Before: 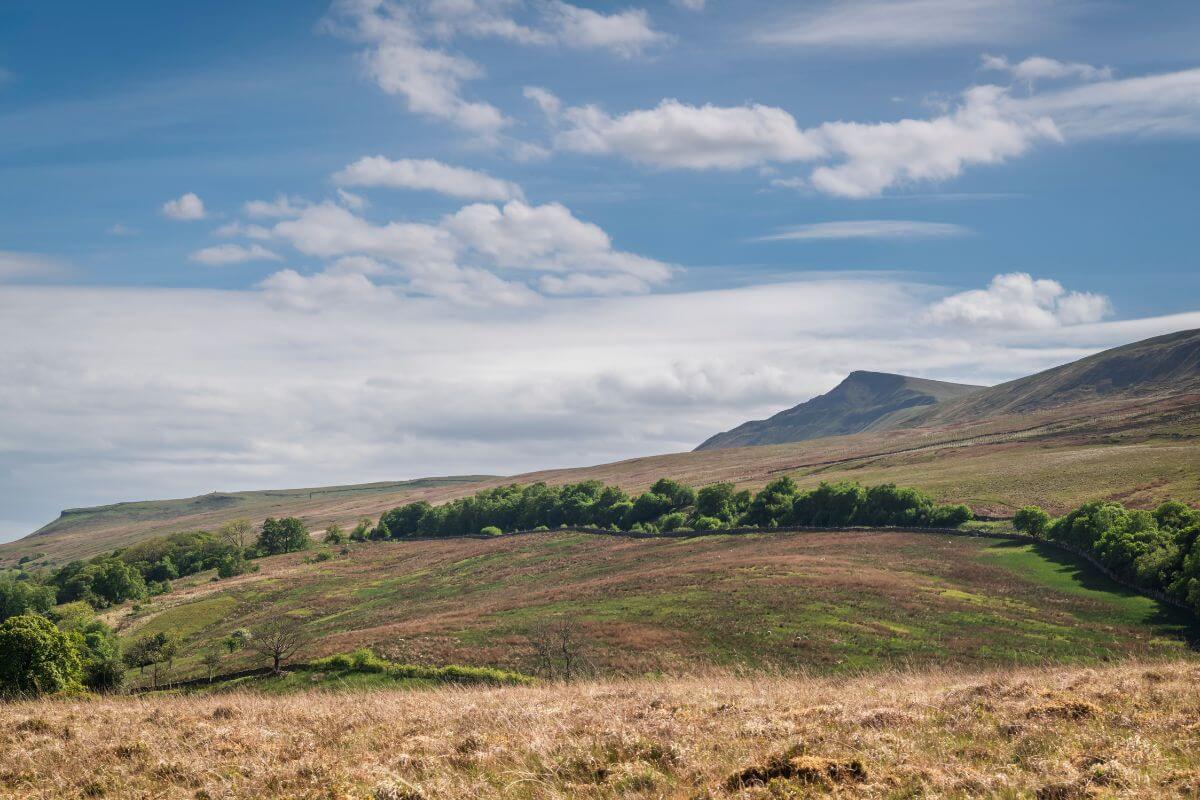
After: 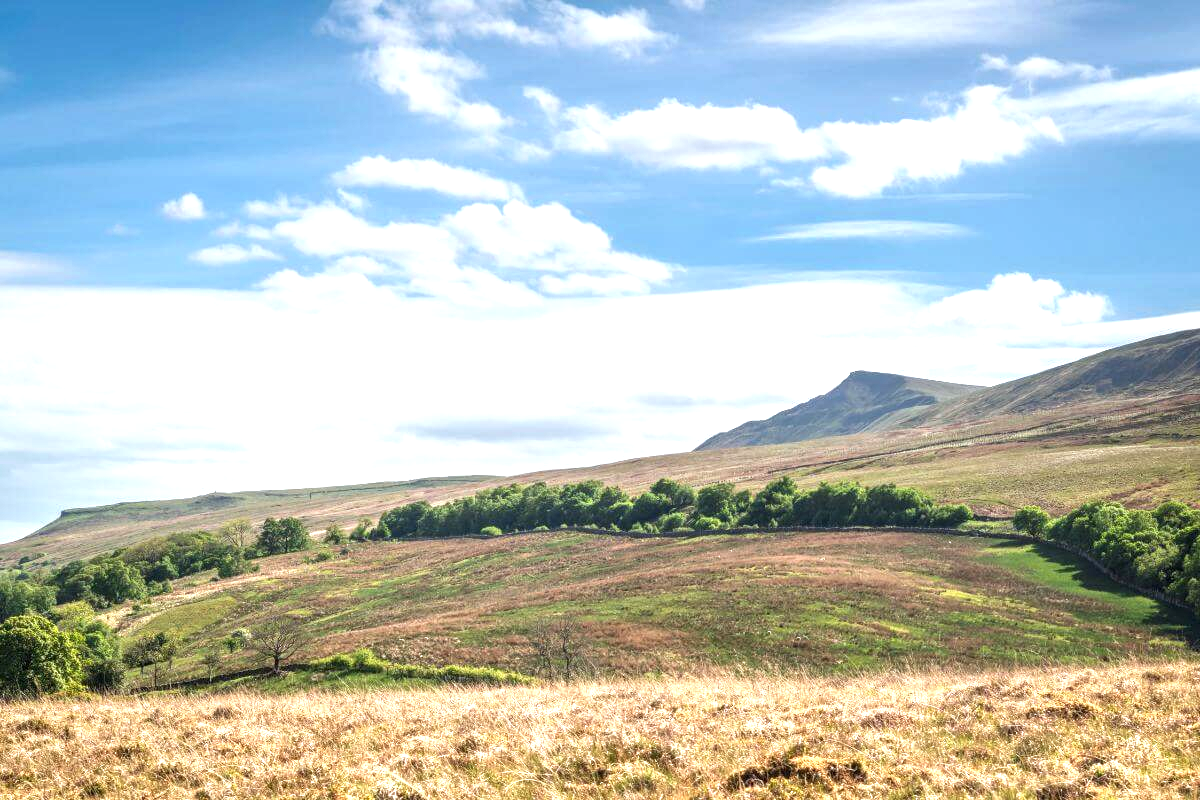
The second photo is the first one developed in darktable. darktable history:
local contrast: on, module defaults
white balance: red 0.978, blue 0.999
exposure: black level correction 0, exposure 1.1 EV, compensate highlight preservation false
